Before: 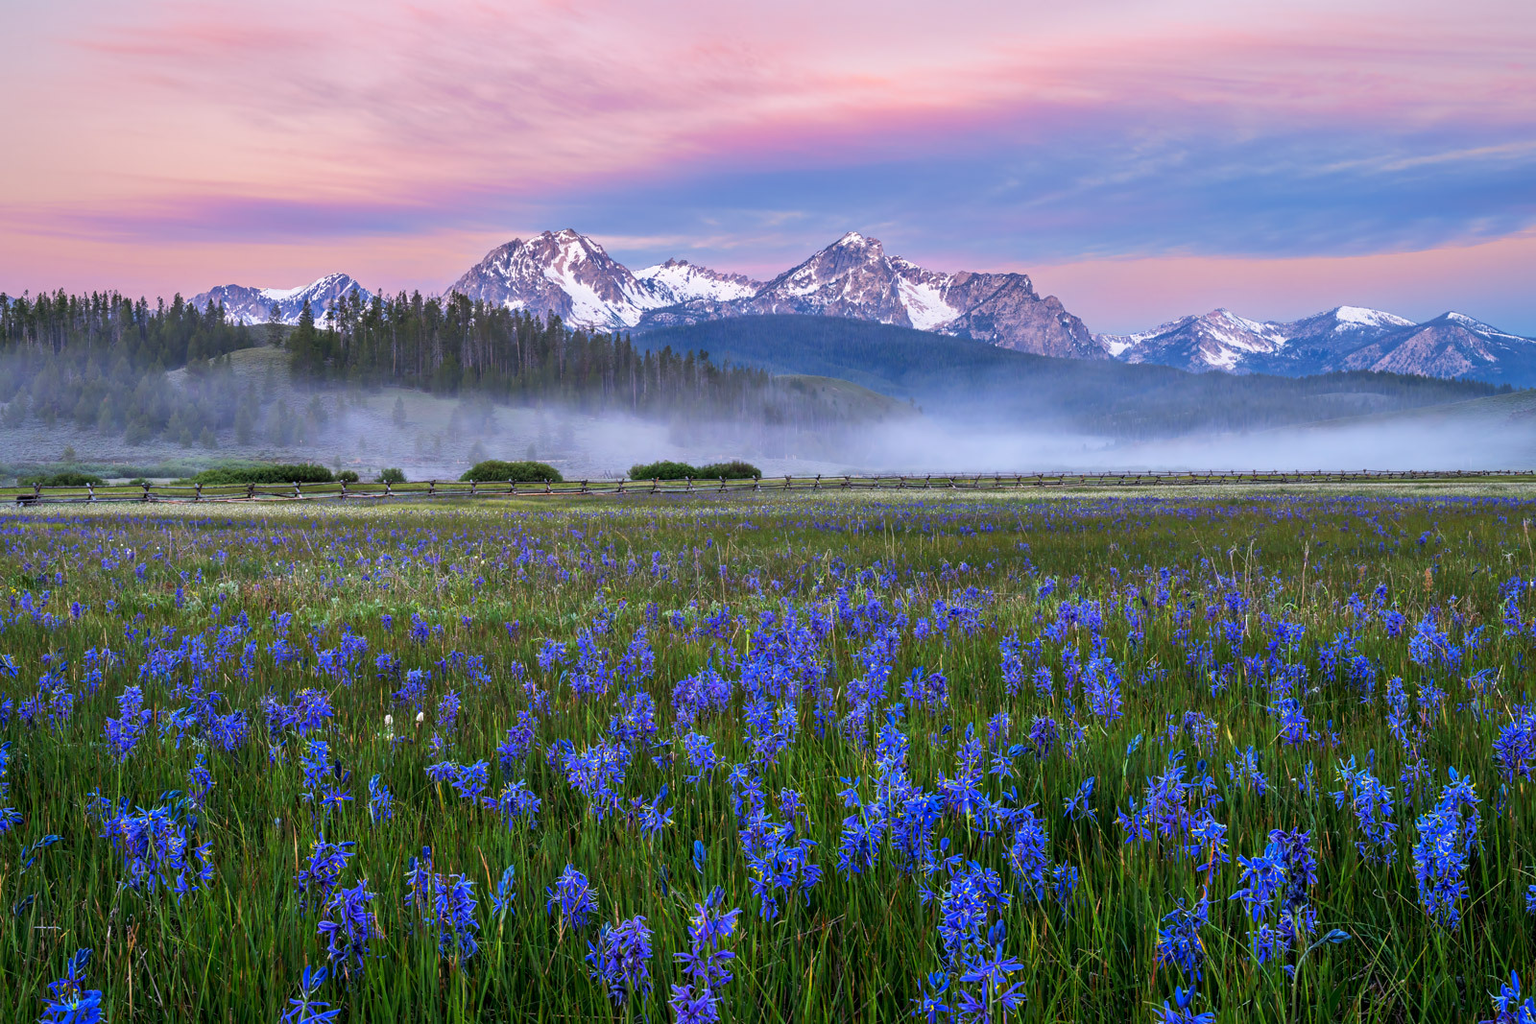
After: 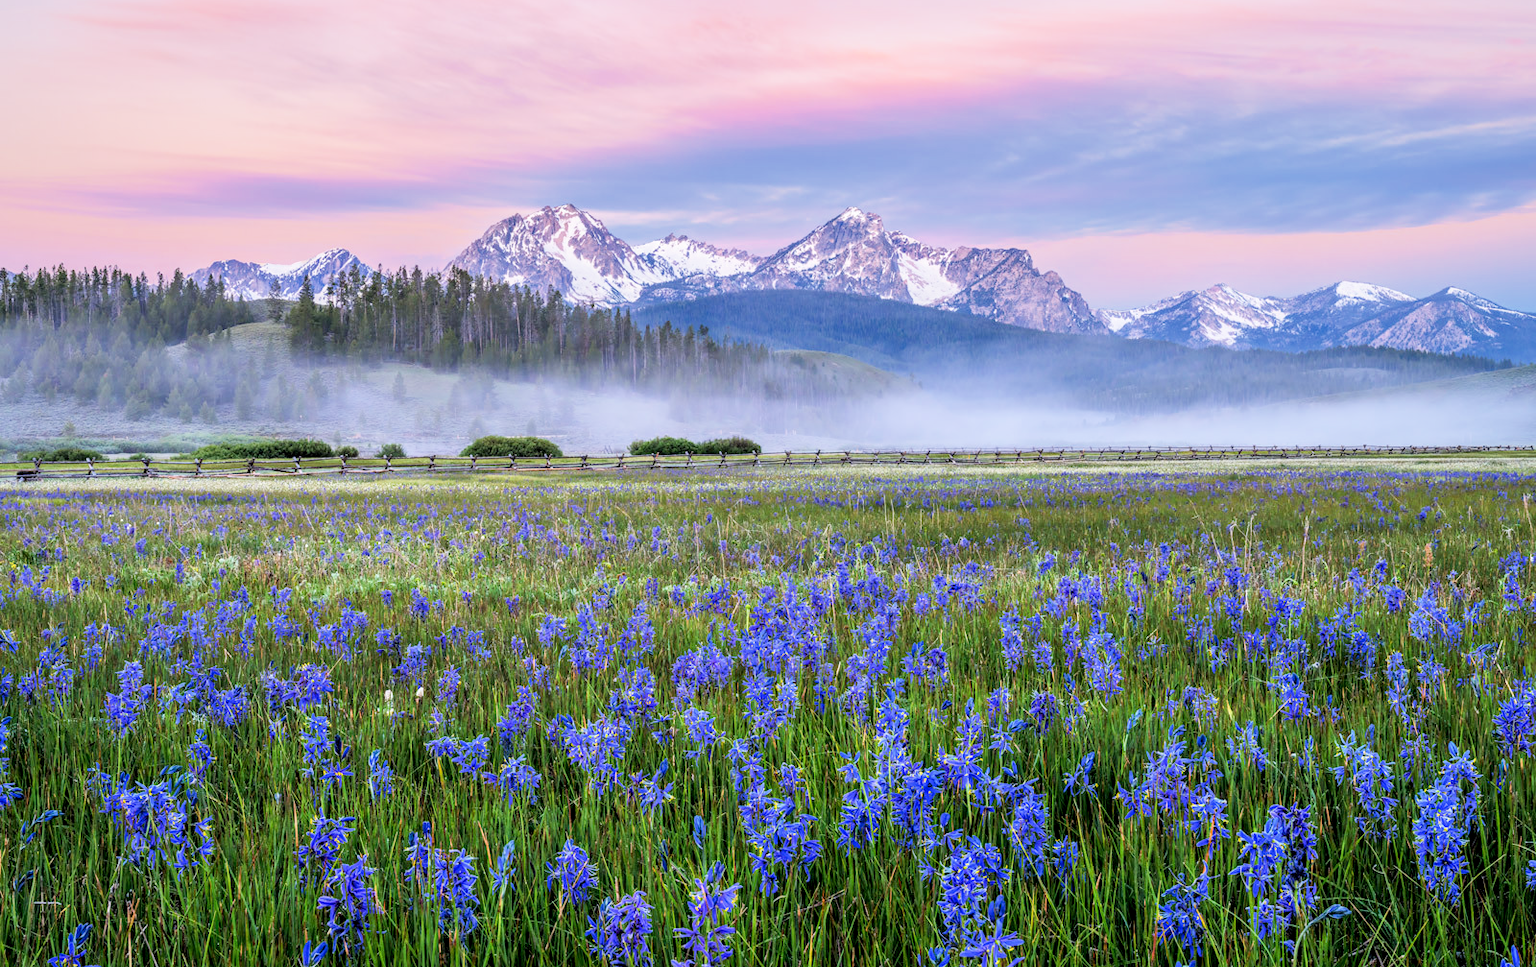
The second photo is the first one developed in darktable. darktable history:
filmic rgb: black relative exposure -7.65 EV, white relative exposure 4.56 EV, hardness 3.61, contrast 1.05
crop and rotate: top 2.479%, bottom 3.018%
exposure: black level correction 0, exposure 1.1 EV, compensate exposure bias true, compensate highlight preservation false
local contrast: on, module defaults
